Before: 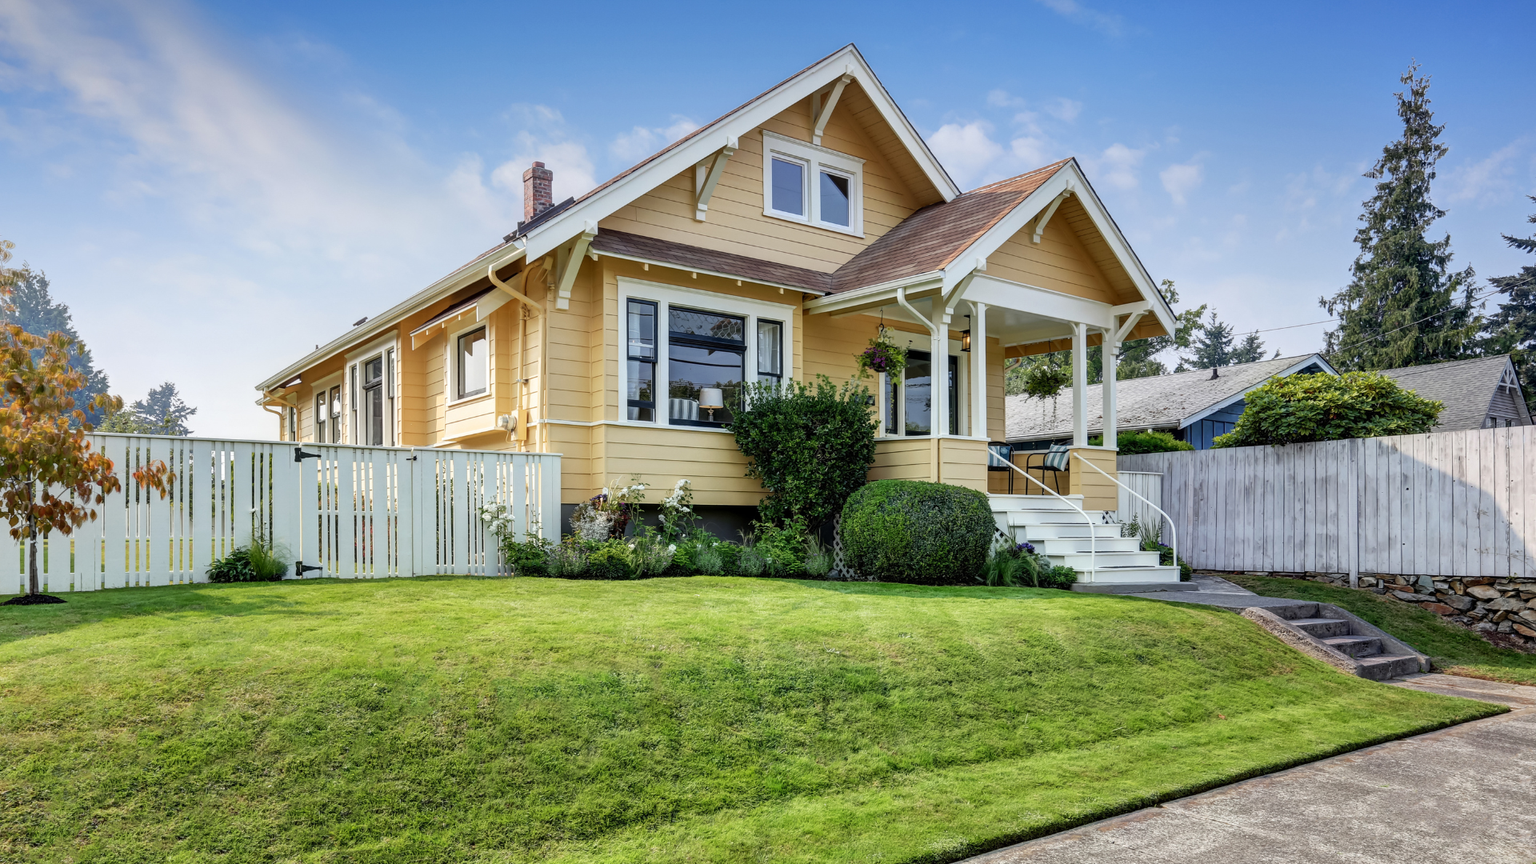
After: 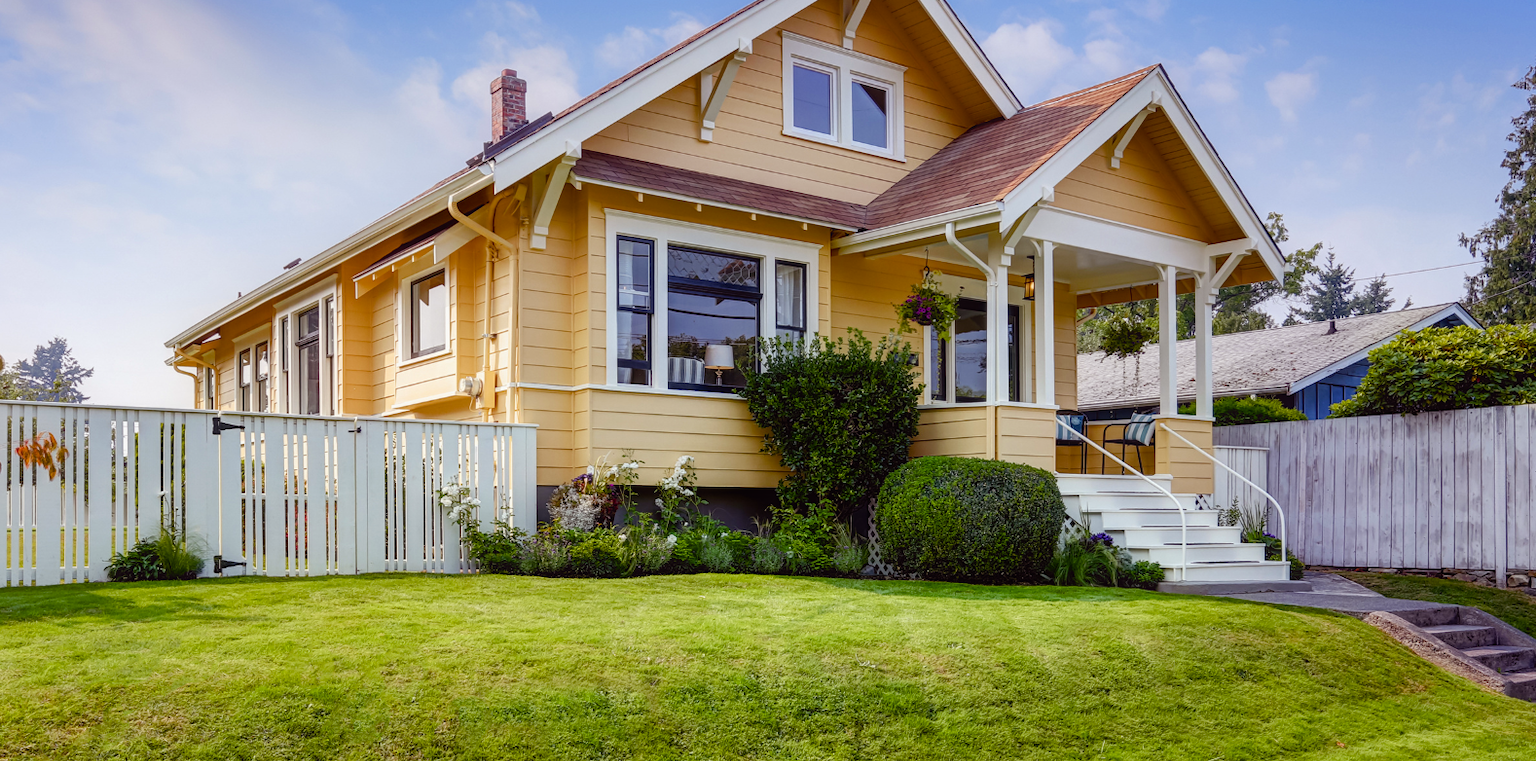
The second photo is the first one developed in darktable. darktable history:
crop: left 7.844%, top 12.173%, right 9.924%, bottom 15.397%
color balance rgb: power › luminance -7.603%, power › chroma 1.365%, power › hue 330.51°, perceptual saturation grading › global saturation 20%, perceptual saturation grading › highlights -25.492%, perceptual saturation grading › shadows 50.484%, global vibrance 20.554%
contrast equalizer: octaves 7, y [[0.5, 0.488, 0.462, 0.461, 0.491, 0.5], [0.5 ×6], [0.5 ×6], [0 ×6], [0 ×6]]
